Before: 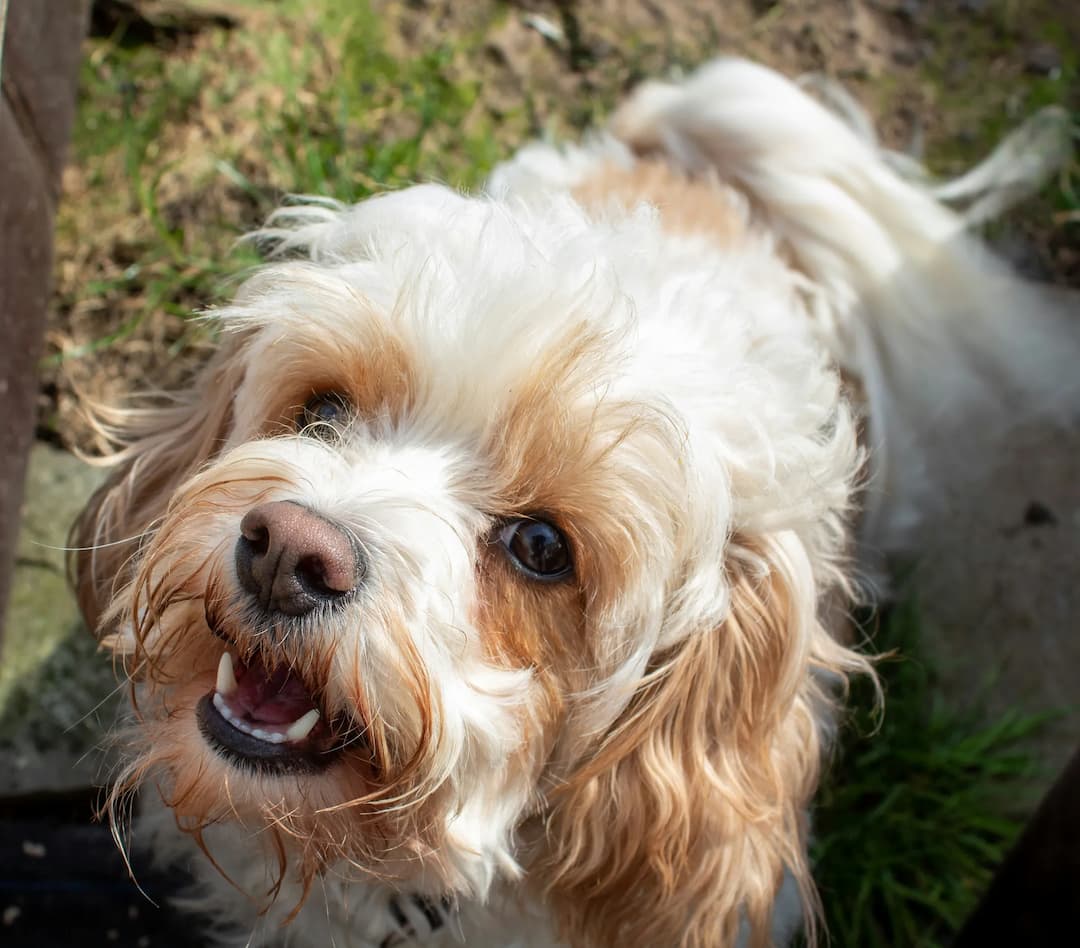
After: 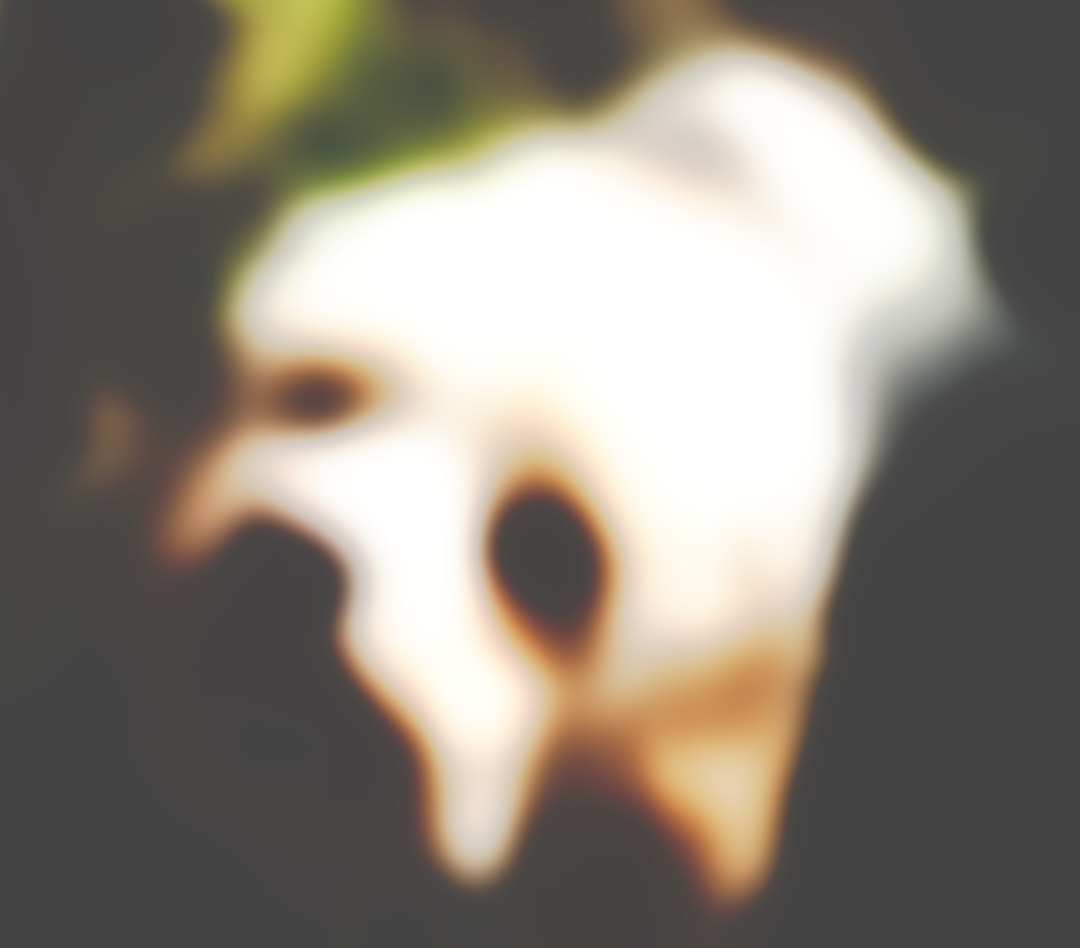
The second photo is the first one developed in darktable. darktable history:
contrast brightness saturation: saturation -0.05
tone curve: curves: ch0 [(0, 0) (0.003, 0.284) (0.011, 0.284) (0.025, 0.288) (0.044, 0.29) (0.069, 0.292) (0.1, 0.296) (0.136, 0.298) (0.177, 0.305) (0.224, 0.312) (0.277, 0.327) (0.335, 0.362) (0.399, 0.407) (0.468, 0.464) (0.543, 0.537) (0.623, 0.62) (0.709, 0.71) (0.801, 0.79) (0.898, 0.862) (1, 1)], preserve colors none
lowpass: radius 31.92, contrast 1.72, brightness -0.98, saturation 0.94
exposure: black level correction 0.012, compensate highlight preservation false
contrast equalizer: y [[0.5, 0.488, 0.462, 0.461, 0.491, 0.5], [0.5 ×6], [0.5 ×6], [0 ×6], [0 ×6]]
sharpen: on, module defaults
local contrast: highlights 100%, shadows 100%, detail 120%, midtone range 0.2
base curve: curves: ch0 [(0, 0) (0.007, 0.004) (0.027, 0.03) (0.046, 0.07) (0.207, 0.54) (0.442, 0.872) (0.673, 0.972) (1, 1)], preserve colors none
